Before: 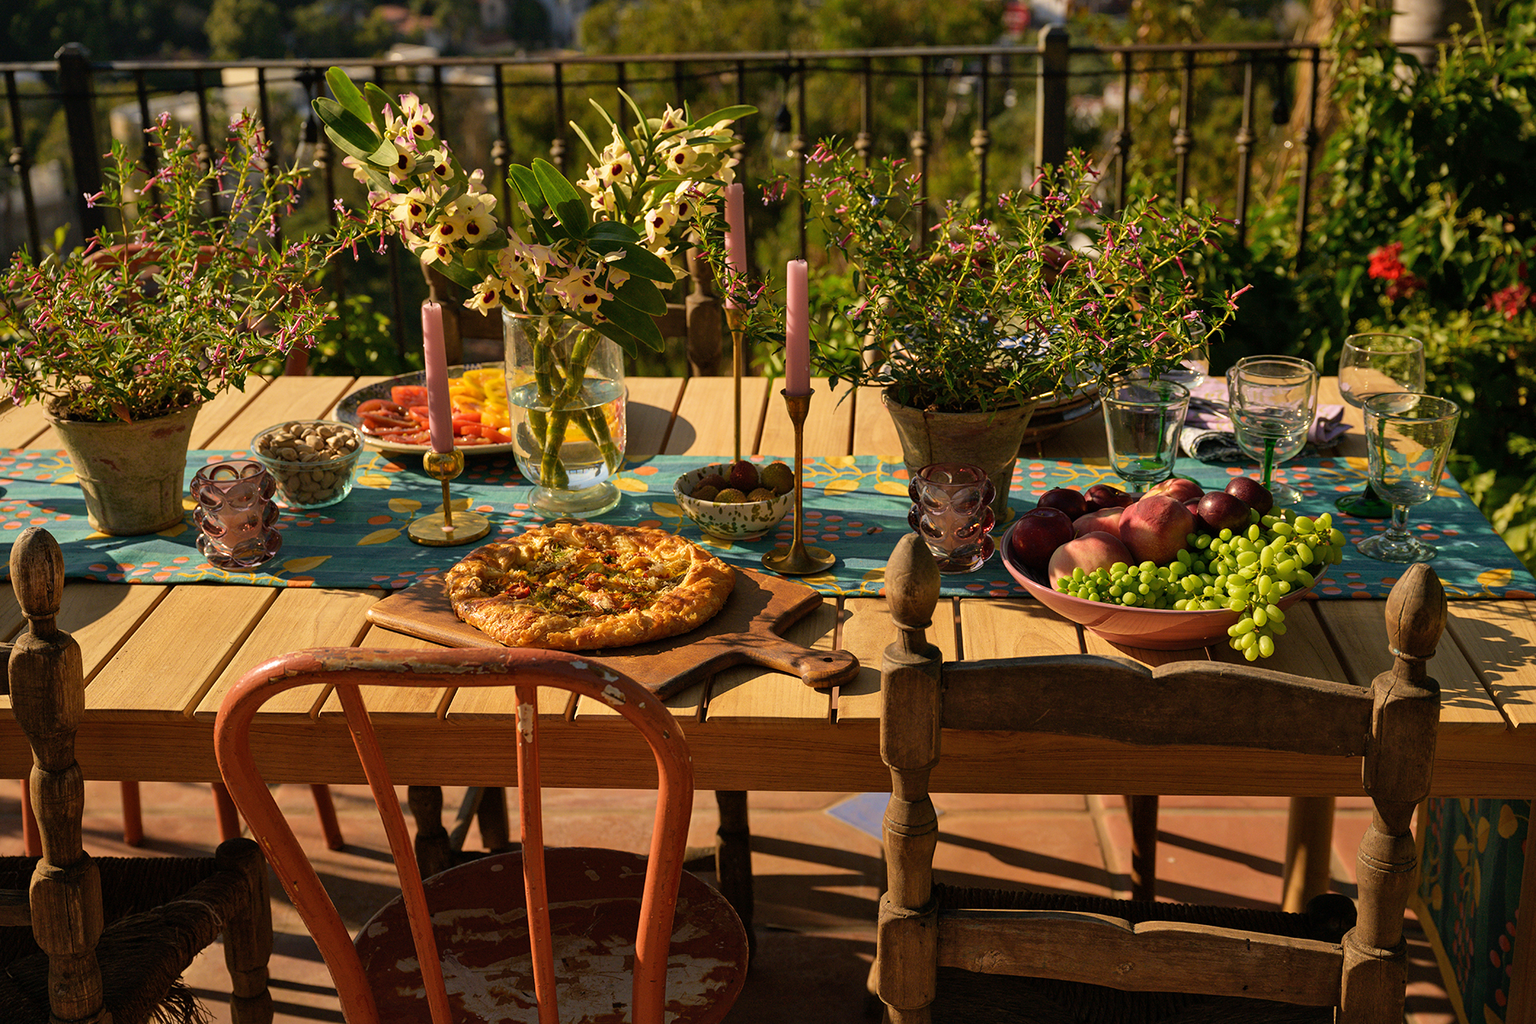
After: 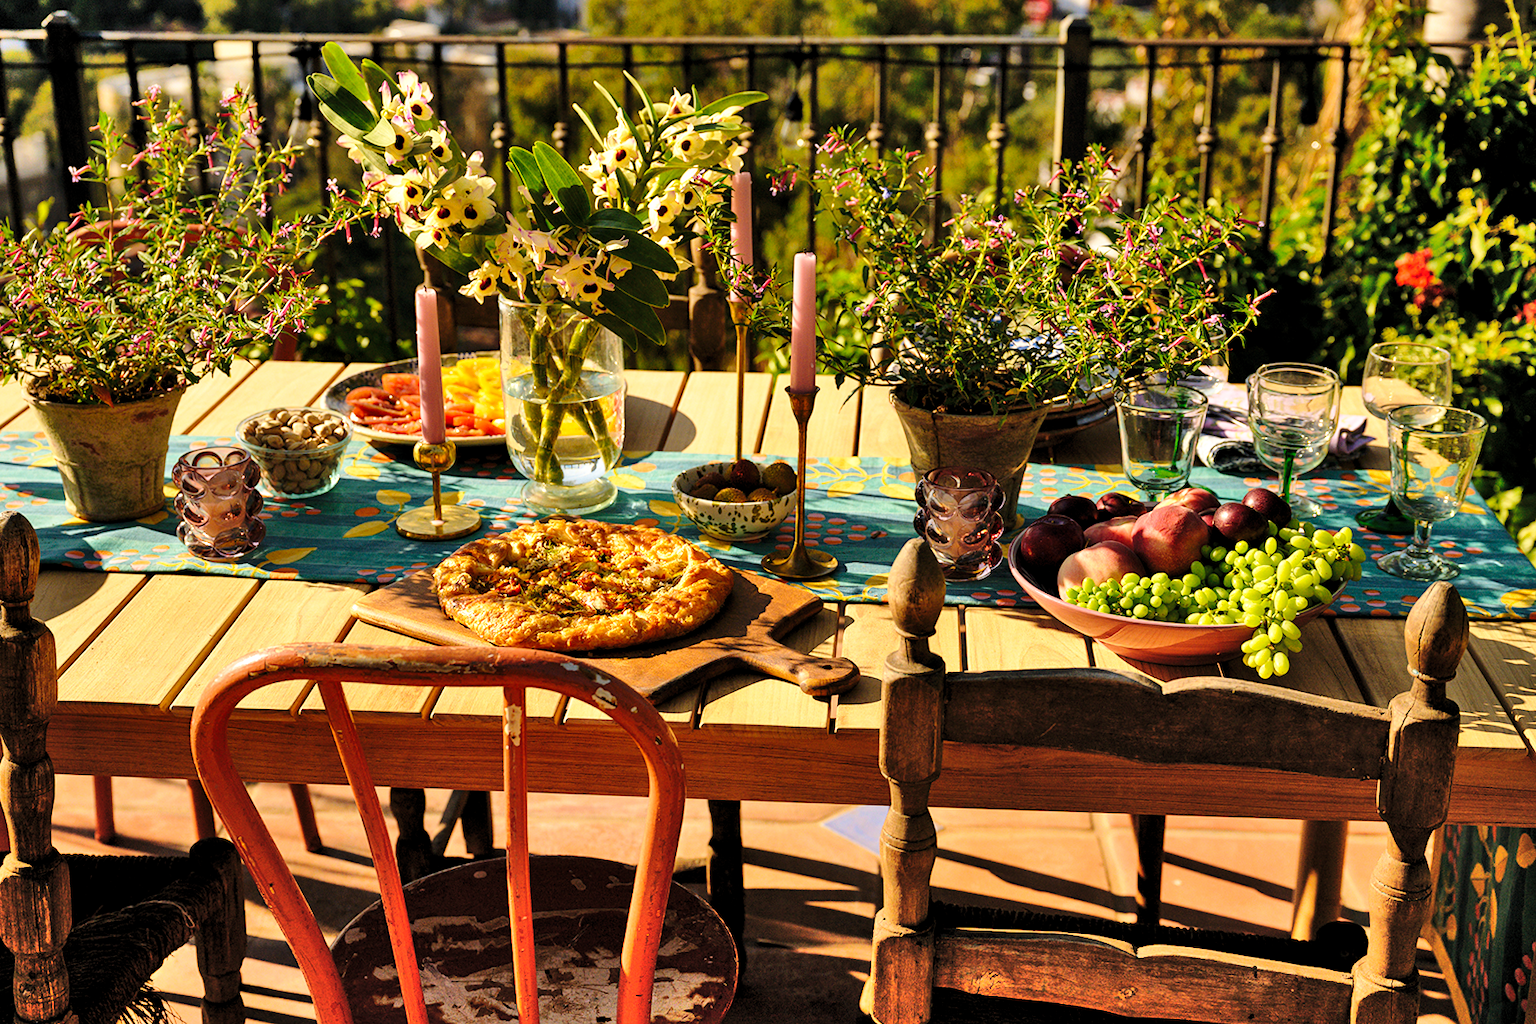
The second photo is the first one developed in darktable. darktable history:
levels: levels [0.031, 0.5, 0.969]
shadows and highlights: shadows 75.92, highlights -26, soften with gaussian
base curve: curves: ch0 [(0, 0) (0.028, 0.03) (0.121, 0.232) (0.46, 0.748) (0.859, 0.968) (1, 1)], preserve colors none
crop and rotate: angle -1.33°
